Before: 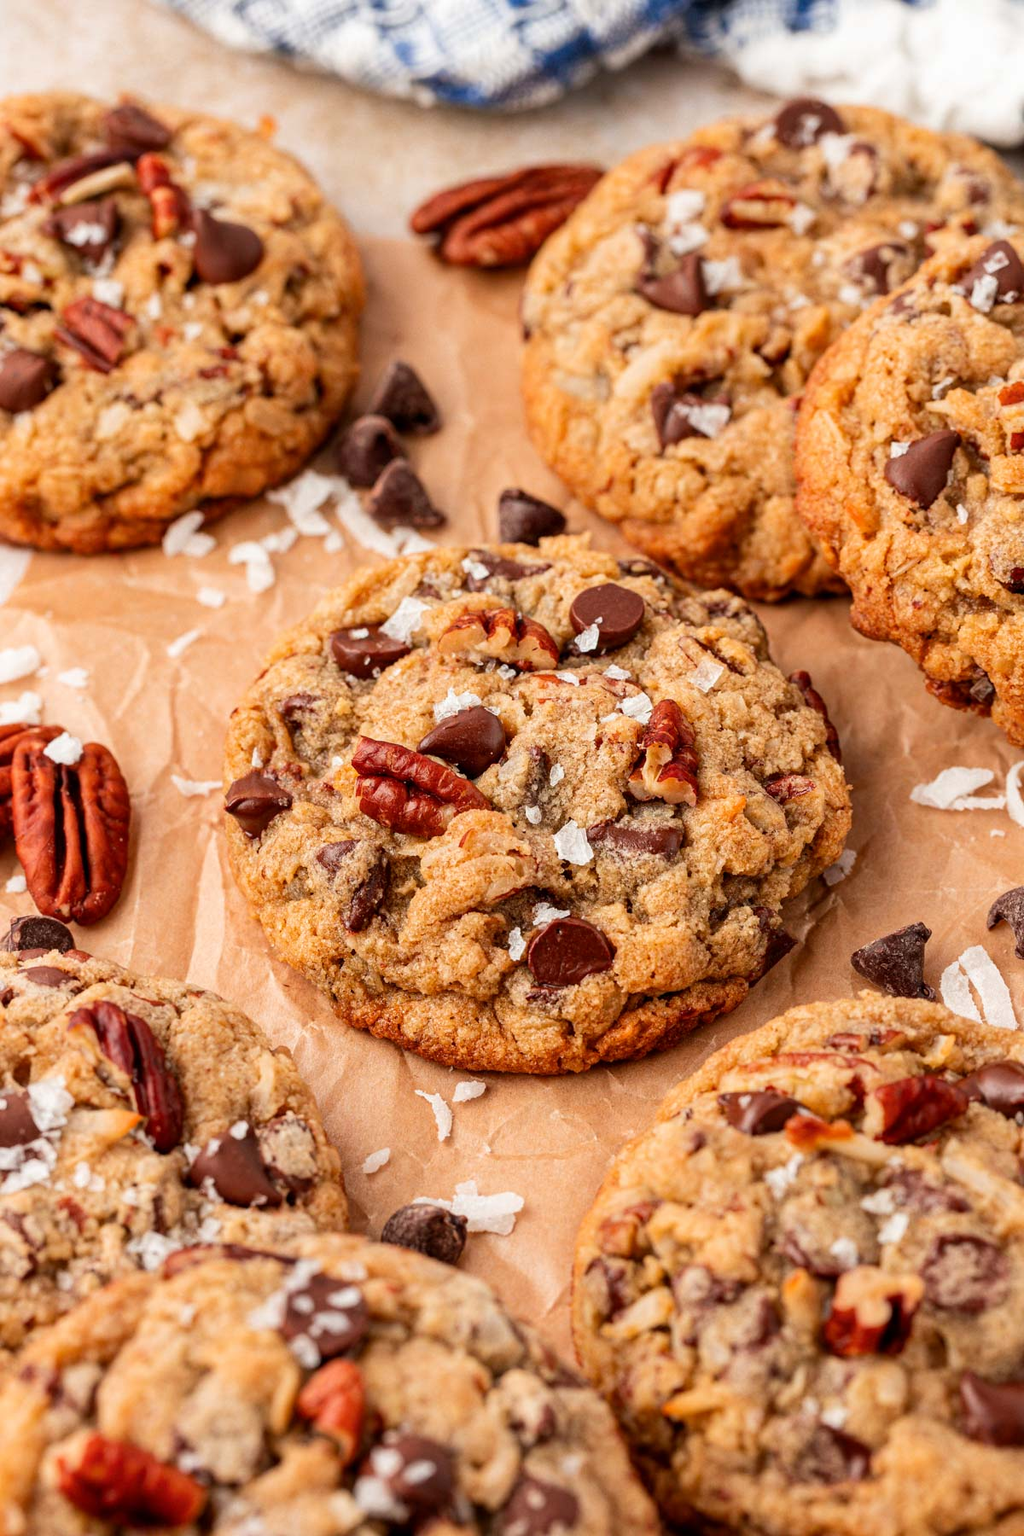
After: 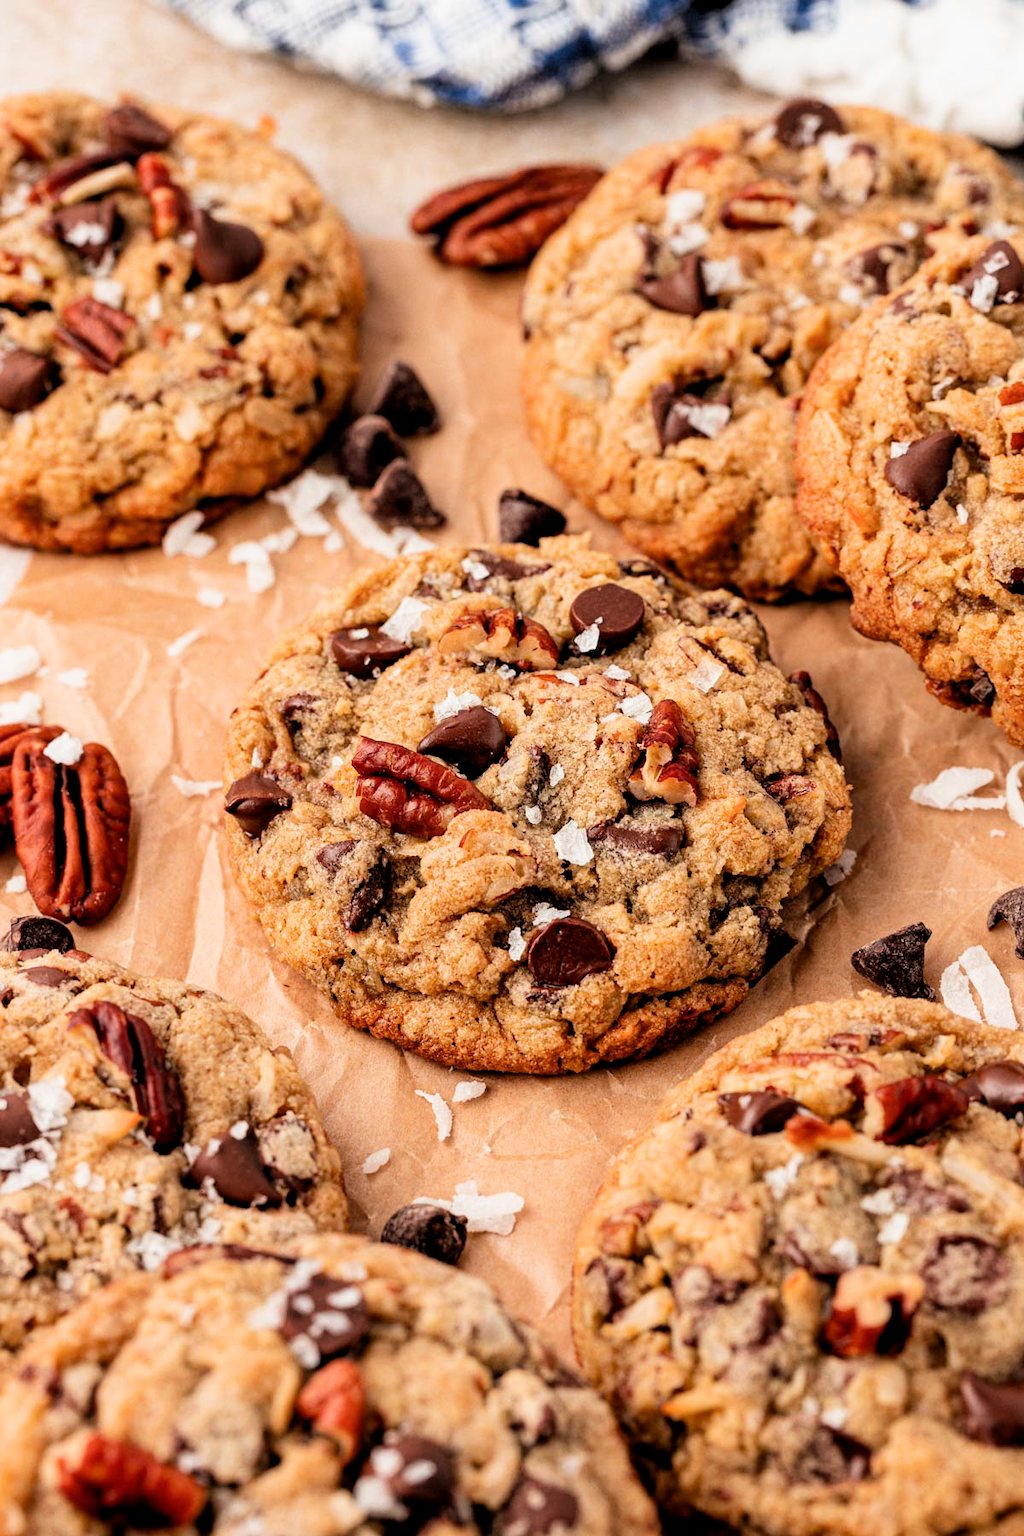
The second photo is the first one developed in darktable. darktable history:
filmic rgb: black relative exposure -3.72 EV, white relative exposure 2.77 EV, dynamic range scaling -5.32%, hardness 3.03
exposure: black level correction 0.001, compensate highlight preservation false
